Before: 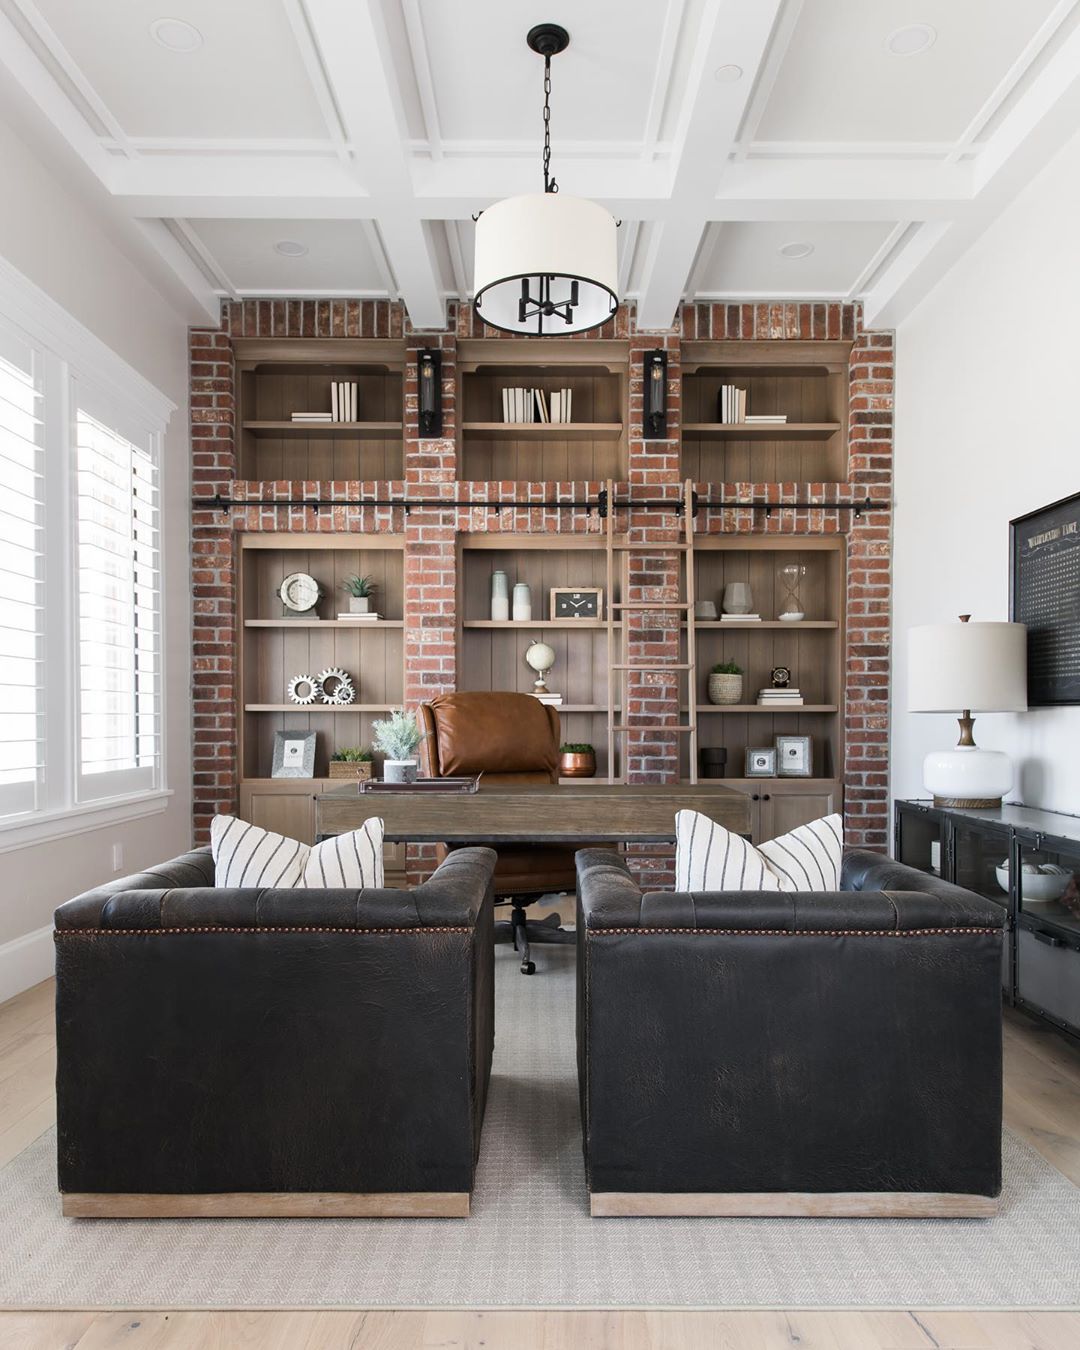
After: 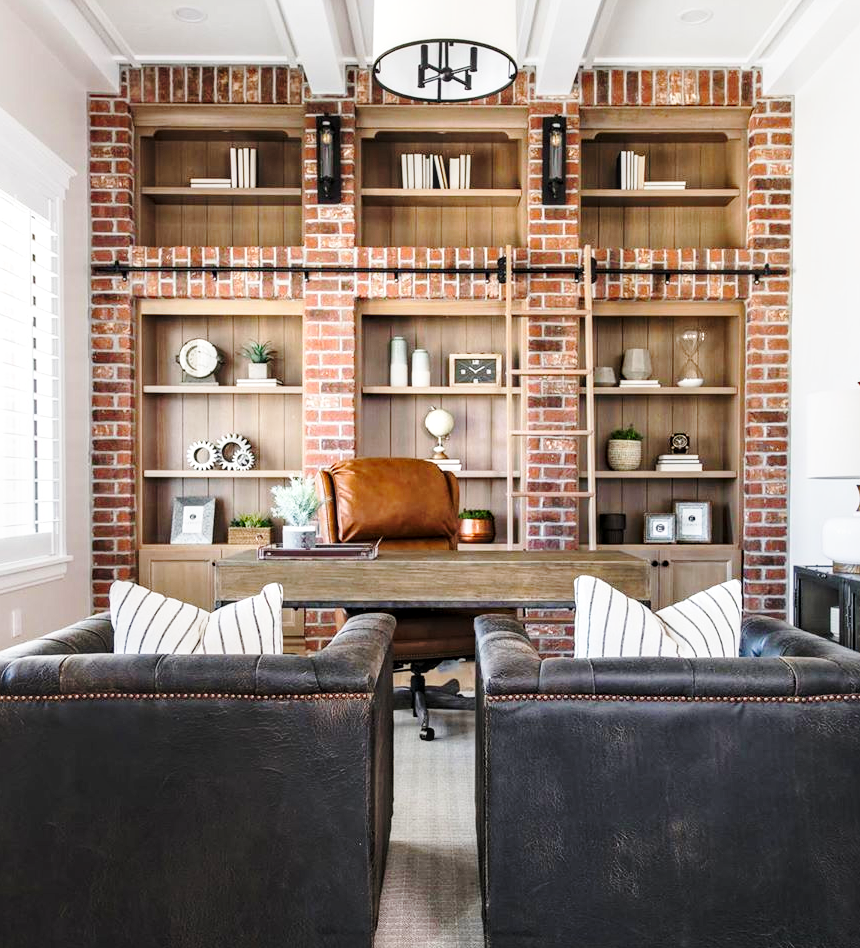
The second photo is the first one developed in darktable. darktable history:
local contrast: on, module defaults
base curve: curves: ch0 [(0, 0) (0.028, 0.03) (0.121, 0.232) (0.46, 0.748) (0.859, 0.968) (1, 1)], preserve colors none
crop: left 9.422%, top 17.401%, right 10.93%, bottom 12.375%
haze removal: compatibility mode true, adaptive false
contrast brightness saturation: contrast 0.033, brightness 0.066, saturation 0.125
